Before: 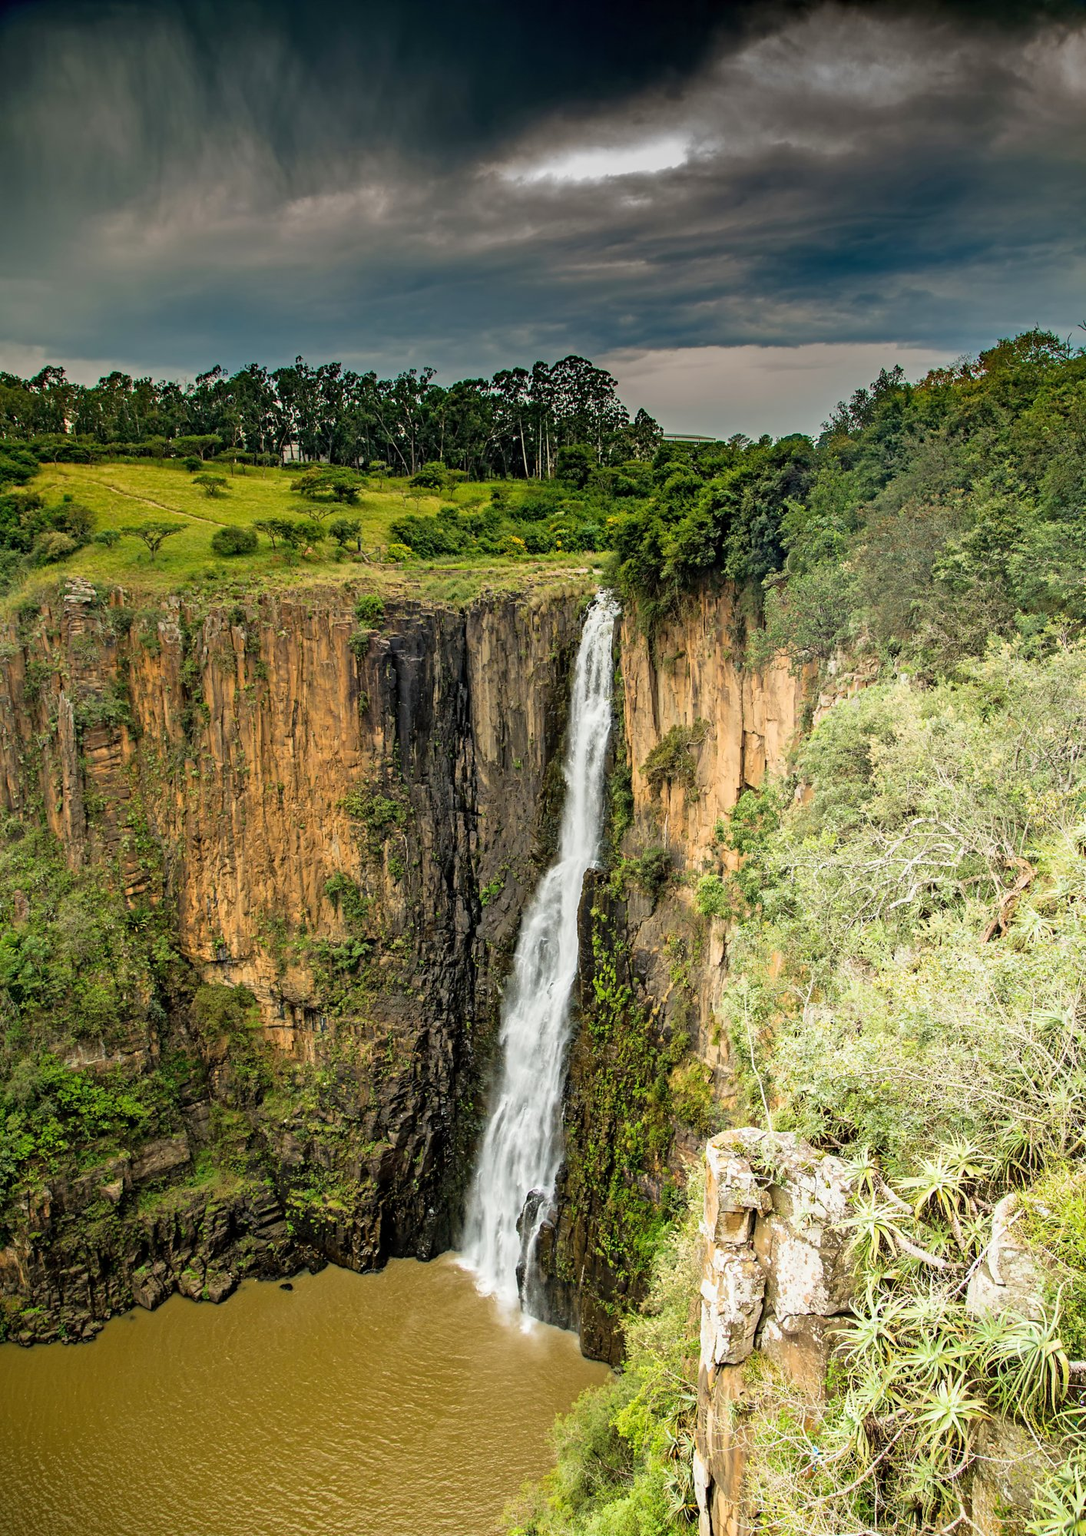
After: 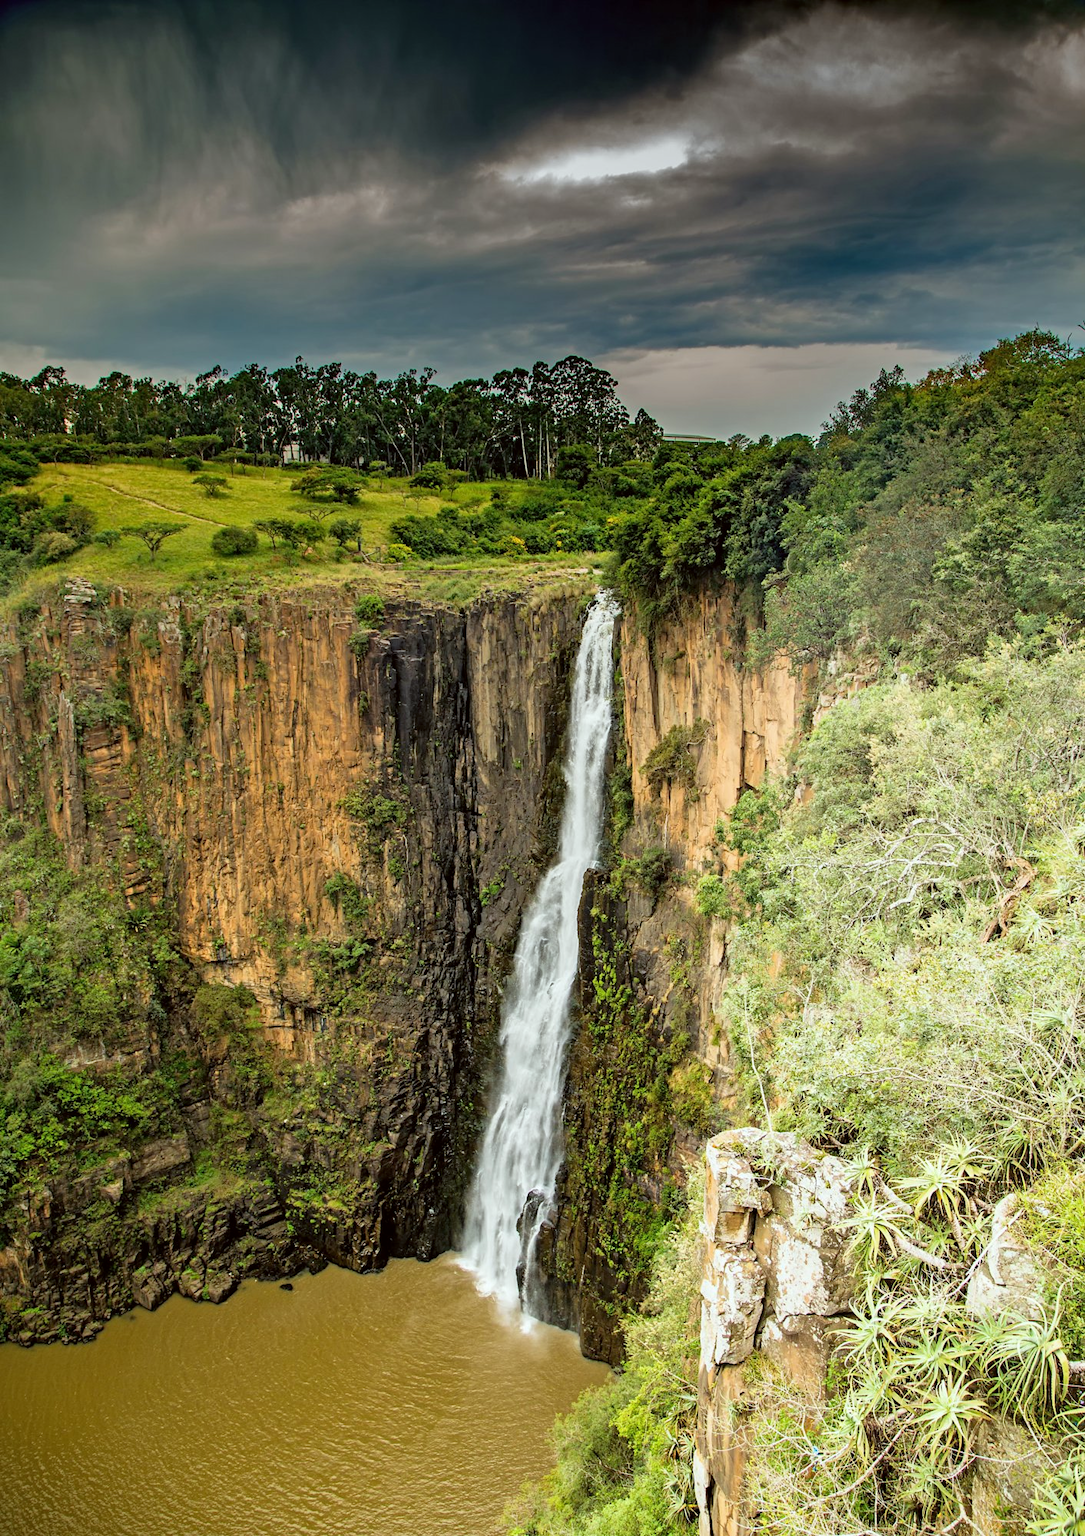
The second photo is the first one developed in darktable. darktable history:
color correction: highlights a* -2.81, highlights b* -2.11, shadows a* 2.06, shadows b* 2.66
